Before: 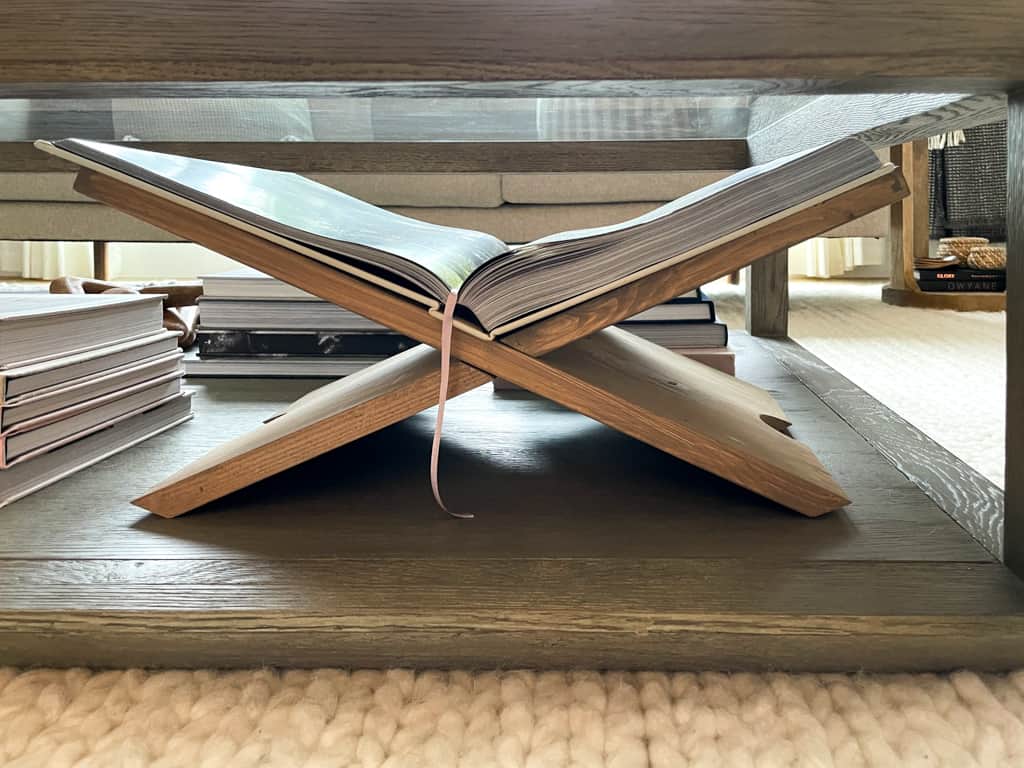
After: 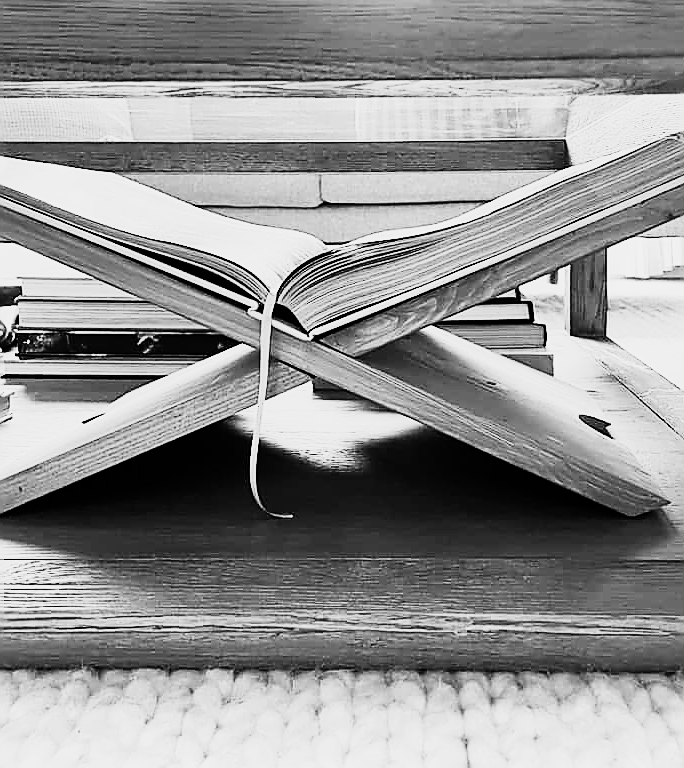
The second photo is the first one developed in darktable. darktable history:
rgb curve: curves: ch0 [(0, 0) (0.21, 0.15) (0.24, 0.21) (0.5, 0.75) (0.75, 0.96) (0.89, 0.99) (1, 1)]; ch1 [(0, 0.02) (0.21, 0.13) (0.25, 0.2) (0.5, 0.67) (0.75, 0.9) (0.89, 0.97) (1, 1)]; ch2 [(0, 0.02) (0.21, 0.13) (0.25, 0.2) (0.5, 0.67) (0.75, 0.9) (0.89, 0.97) (1, 1)], compensate middle gray true
monochrome: a -74.22, b 78.2
crop and rotate: left 17.732%, right 15.423%
sharpen: radius 1.4, amount 1.25, threshold 0.7
